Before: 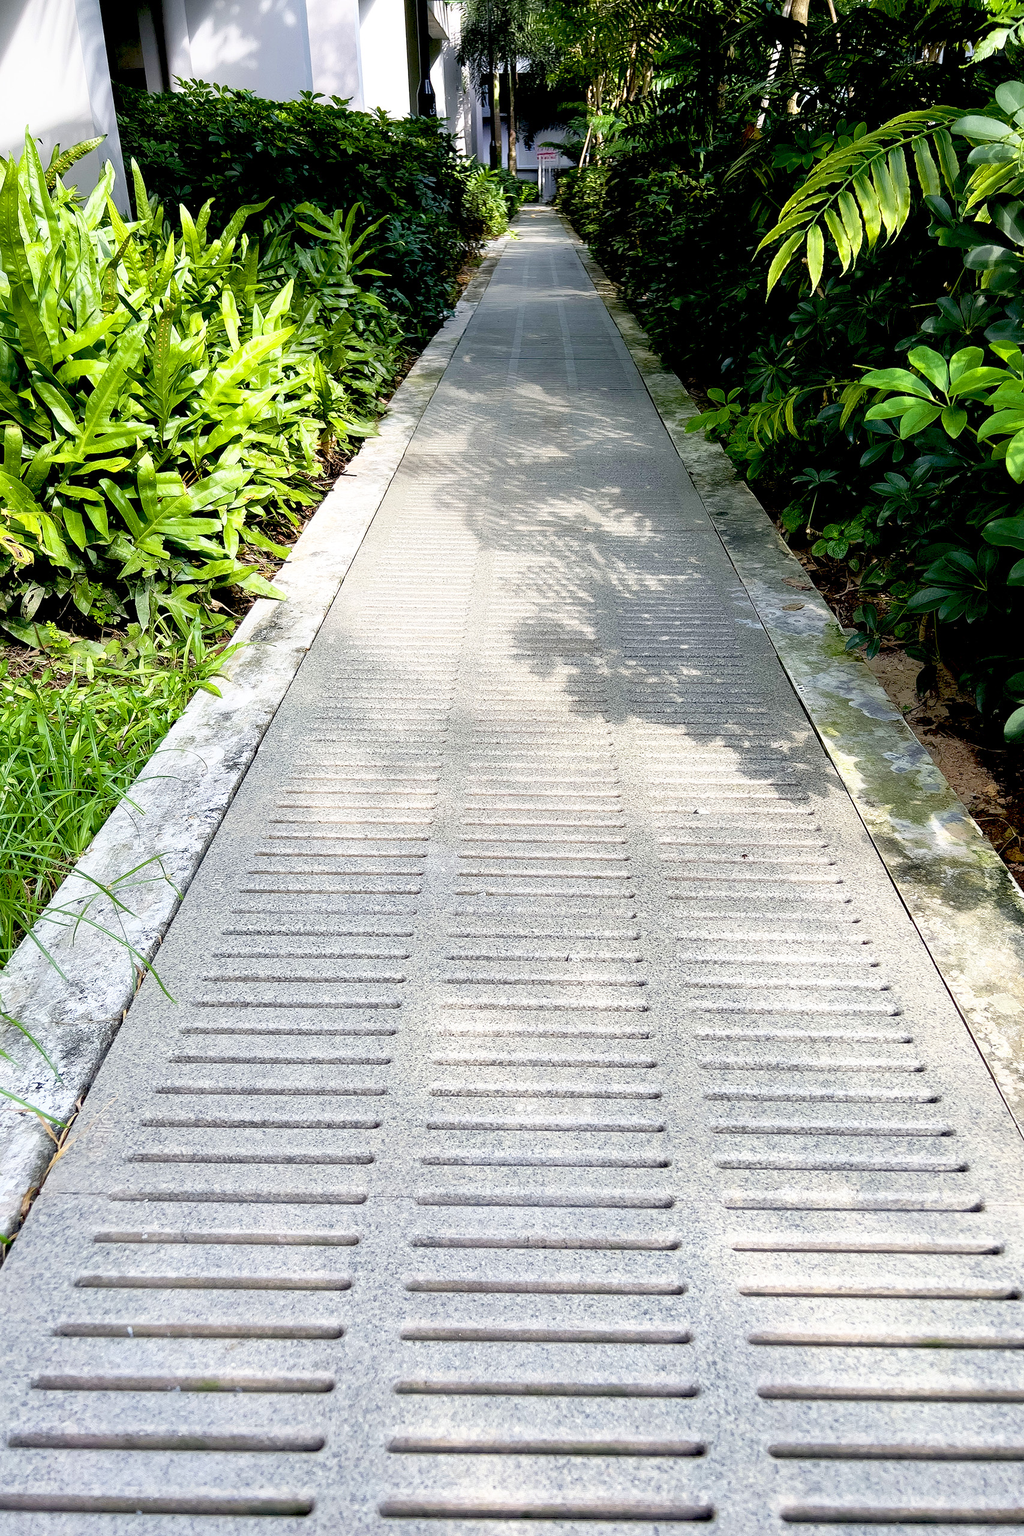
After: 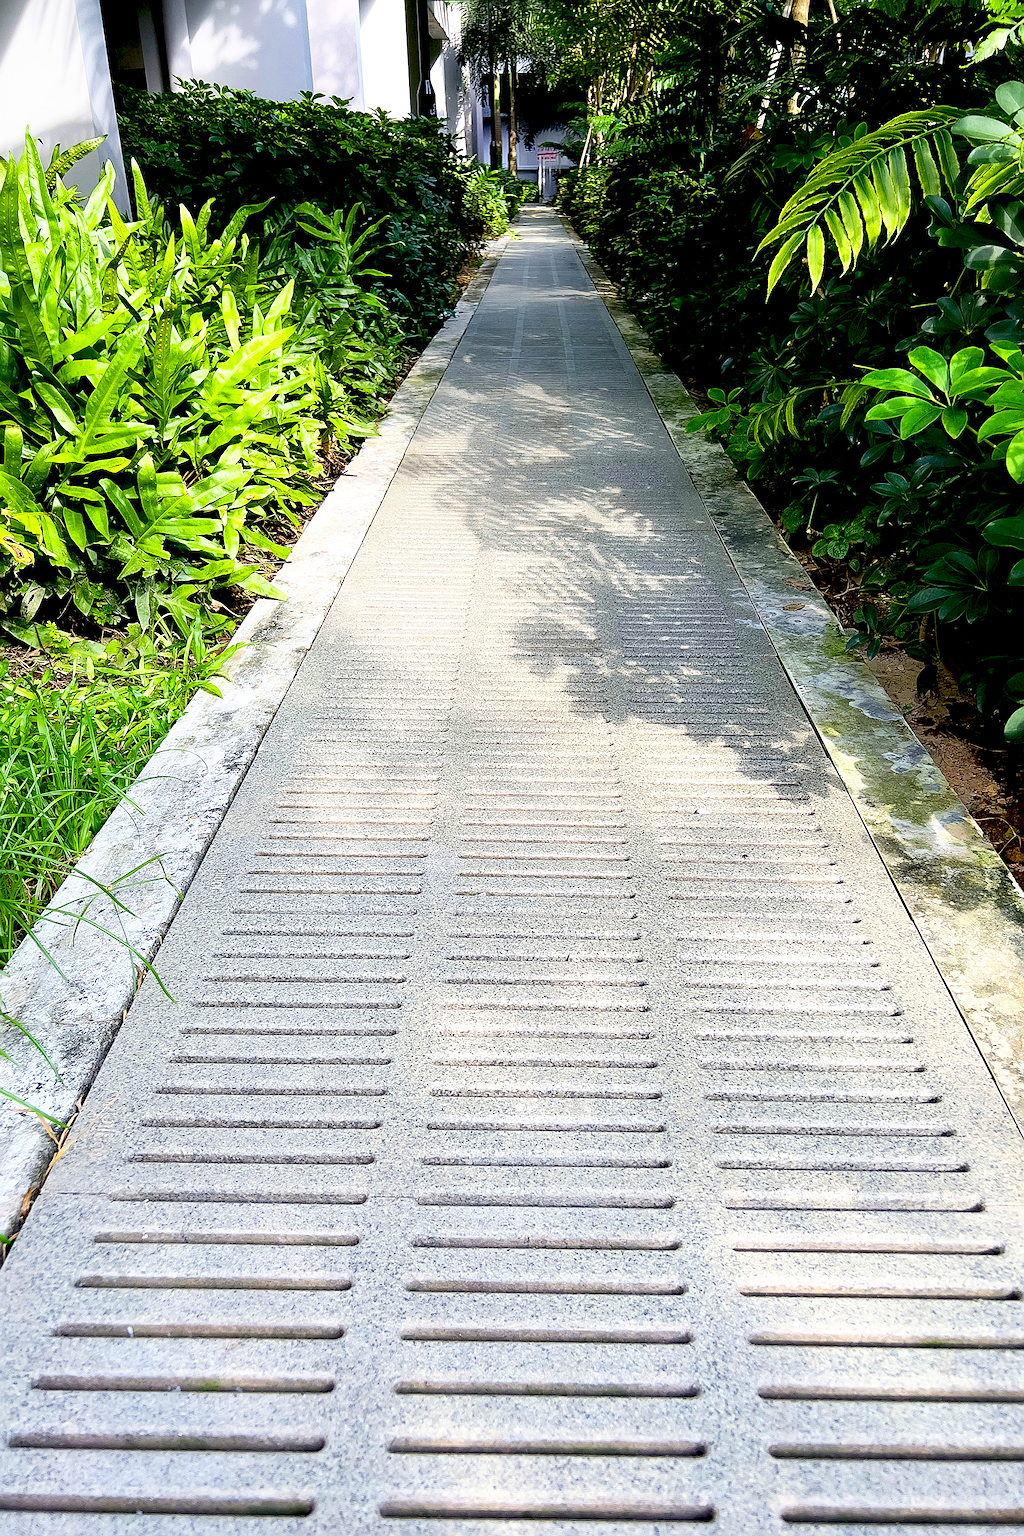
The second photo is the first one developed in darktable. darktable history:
sharpen: on, module defaults
contrast brightness saturation: contrast 0.16, saturation 0.32
